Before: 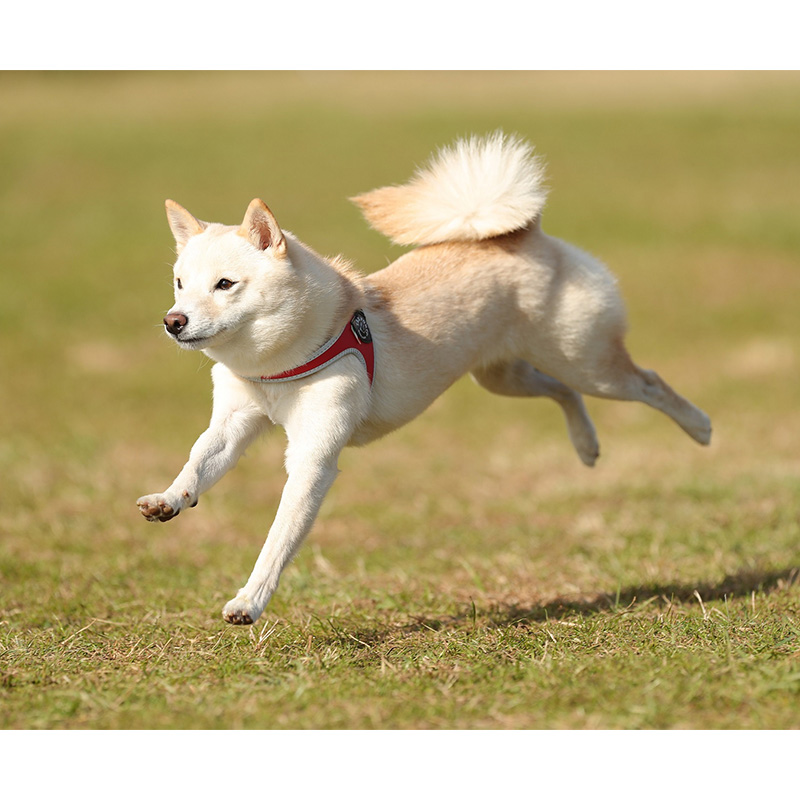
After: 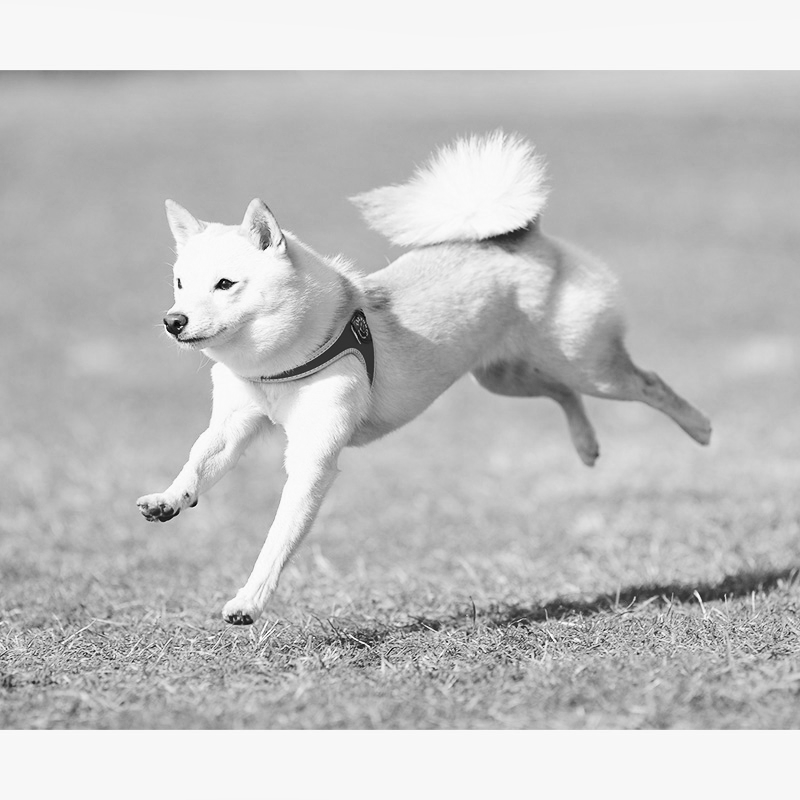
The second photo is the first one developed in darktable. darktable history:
filmic rgb: middle gray luminance 4.29%, black relative exposure -13 EV, white relative exposure 5 EV, threshold 6 EV, target black luminance 0%, hardness 5.19, latitude 59.69%, contrast 0.767, highlights saturation mix 5%, shadows ↔ highlights balance 25.95%, add noise in highlights 0, color science v3 (2019), use custom middle-gray values true, iterations of high-quality reconstruction 0, contrast in highlights soft, enable highlight reconstruction true
contrast brightness saturation: saturation -1
shadows and highlights: shadows 40, highlights -54, highlights color adjustment 46%, low approximation 0.01, soften with gaussian
